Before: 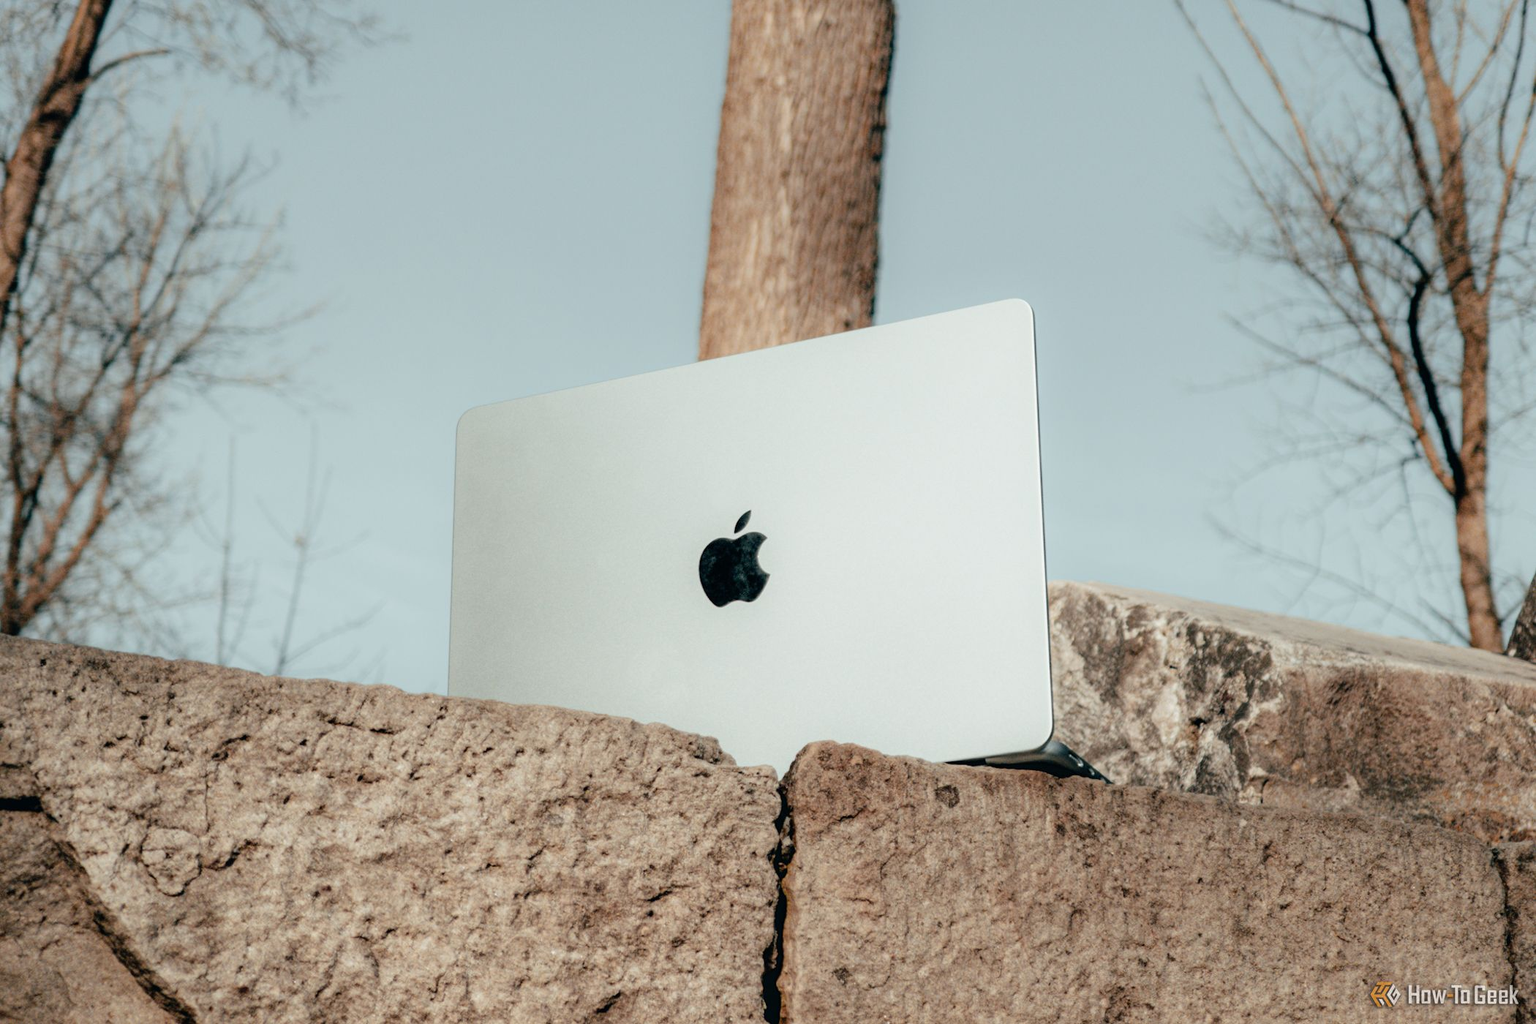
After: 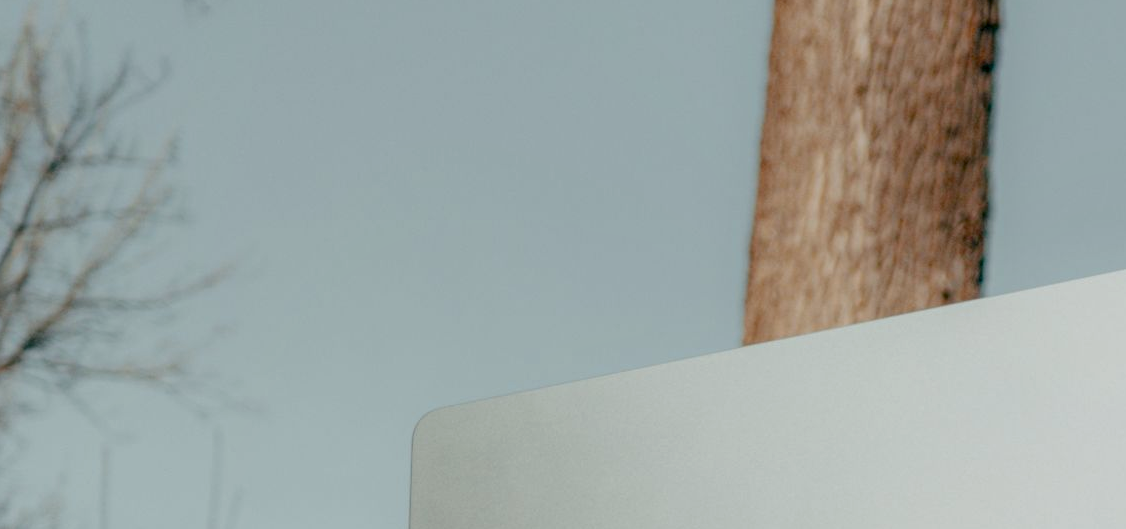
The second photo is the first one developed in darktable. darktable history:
local contrast: on, module defaults
color balance rgb: perceptual saturation grading › global saturation 20%, perceptual saturation grading › highlights -25%, perceptual saturation grading › shadows 25%
tone equalizer: -8 EV 0.25 EV, -7 EV 0.417 EV, -6 EV 0.417 EV, -5 EV 0.25 EV, -3 EV -0.25 EV, -2 EV -0.417 EV, -1 EV -0.417 EV, +0 EV -0.25 EV, edges refinement/feathering 500, mask exposure compensation -1.57 EV, preserve details guided filter
crop: left 10.121%, top 10.631%, right 36.218%, bottom 51.526%
